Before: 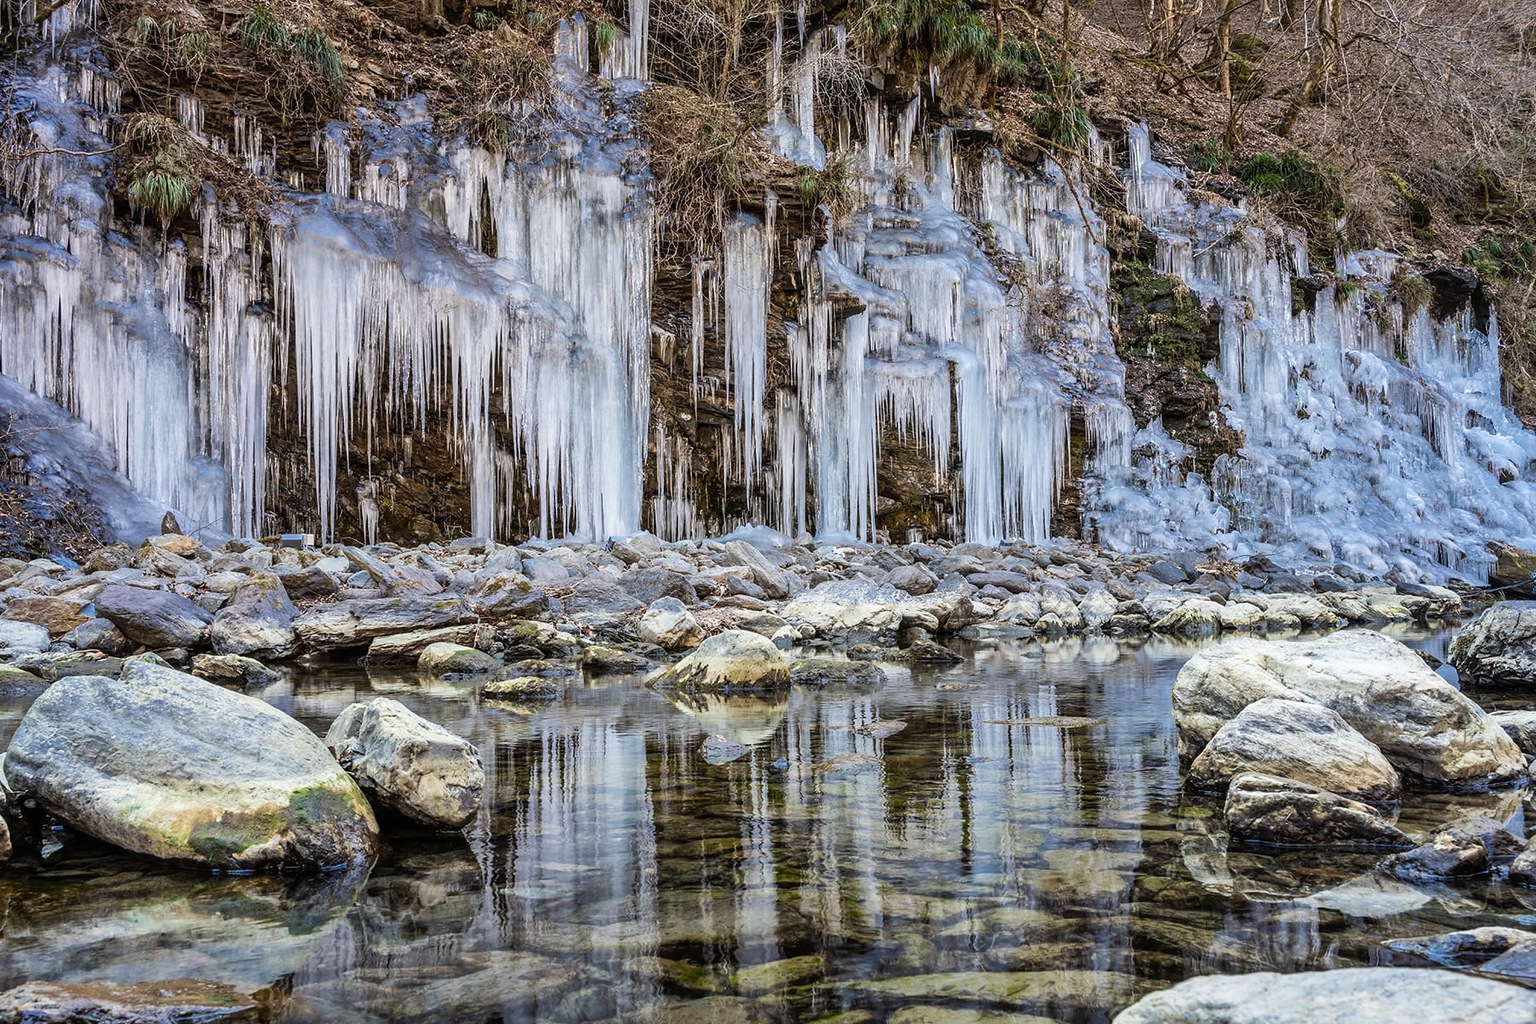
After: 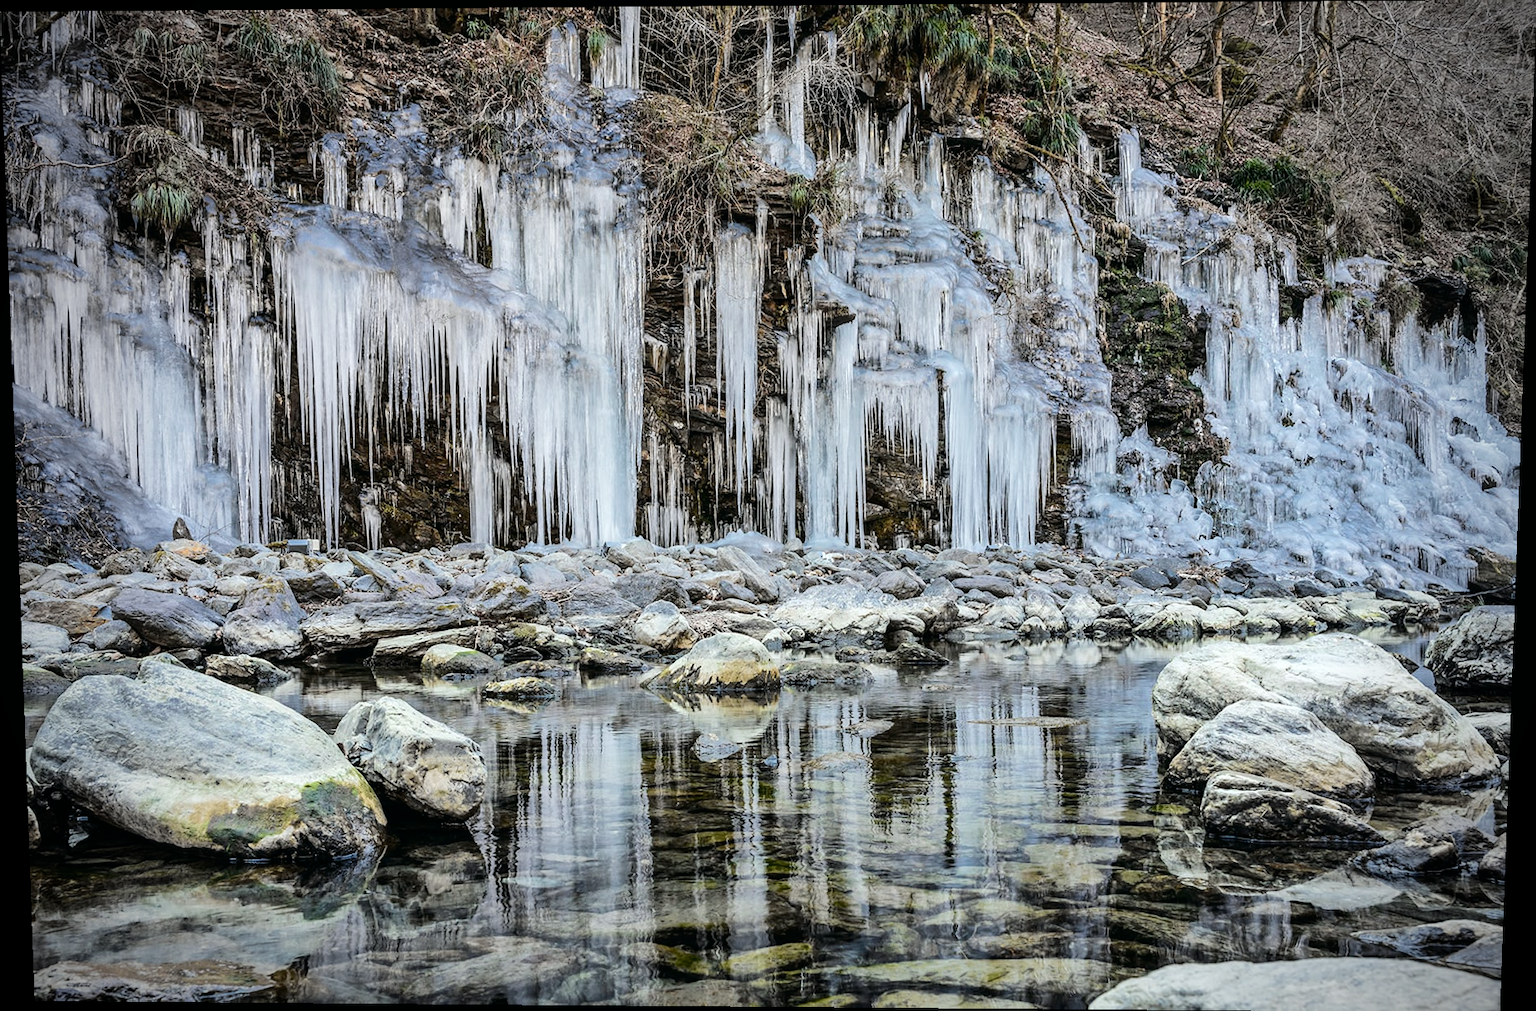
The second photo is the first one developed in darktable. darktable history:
rotate and perspective: lens shift (vertical) 0.048, lens shift (horizontal) -0.024, automatic cropping off
tone curve: curves: ch0 [(0, 0) (0.081, 0.044) (0.185, 0.145) (0.283, 0.273) (0.405, 0.449) (0.495, 0.554) (0.686, 0.743) (0.826, 0.853) (0.978, 0.988)]; ch1 [(0, 0) (0.147, 0.166) (0.321, 0.362) (0.371, 0.402) (0.423, 0.426) (0.479, 0.472) (0.505, 0.497) (0.521, 0.506) (0.551, 0.546) (0.586, 0.571) (0.625, 0.638) (0.68, 0.715) (1, 1)]; ch2 [(0, 0) (0.346, 0.378) (0.404, 0.427) (0.502, 0.498) (0.531, 0.517) (0.547, 0.526) (0.582, 0.571) (0.629, 0.626) (0.717, 0.678) (1, 1)], color space Lab, independent channels, preserve colors none
vignetting: fall-off start 75%, brightness -0.692, width/height ratio 1.084
